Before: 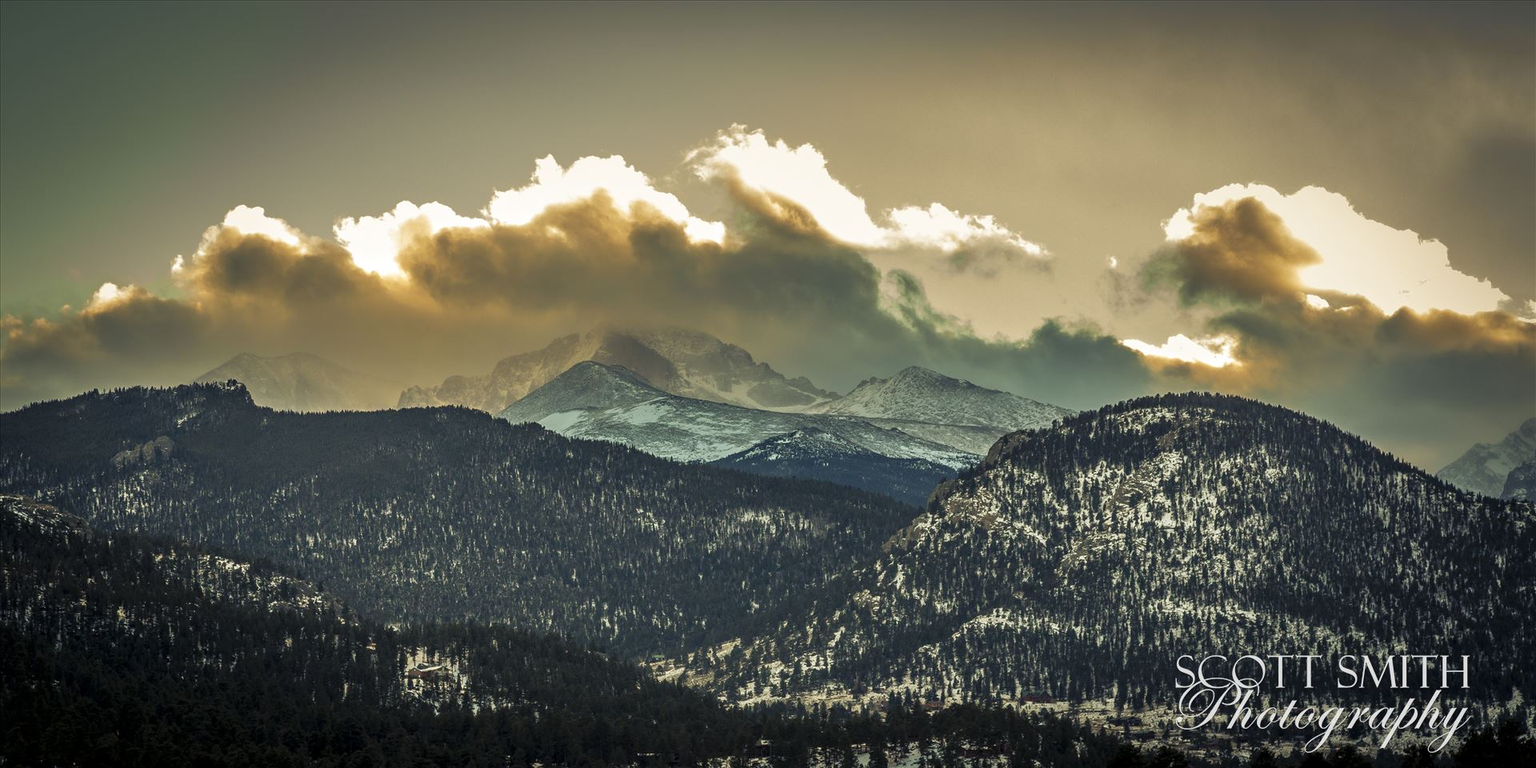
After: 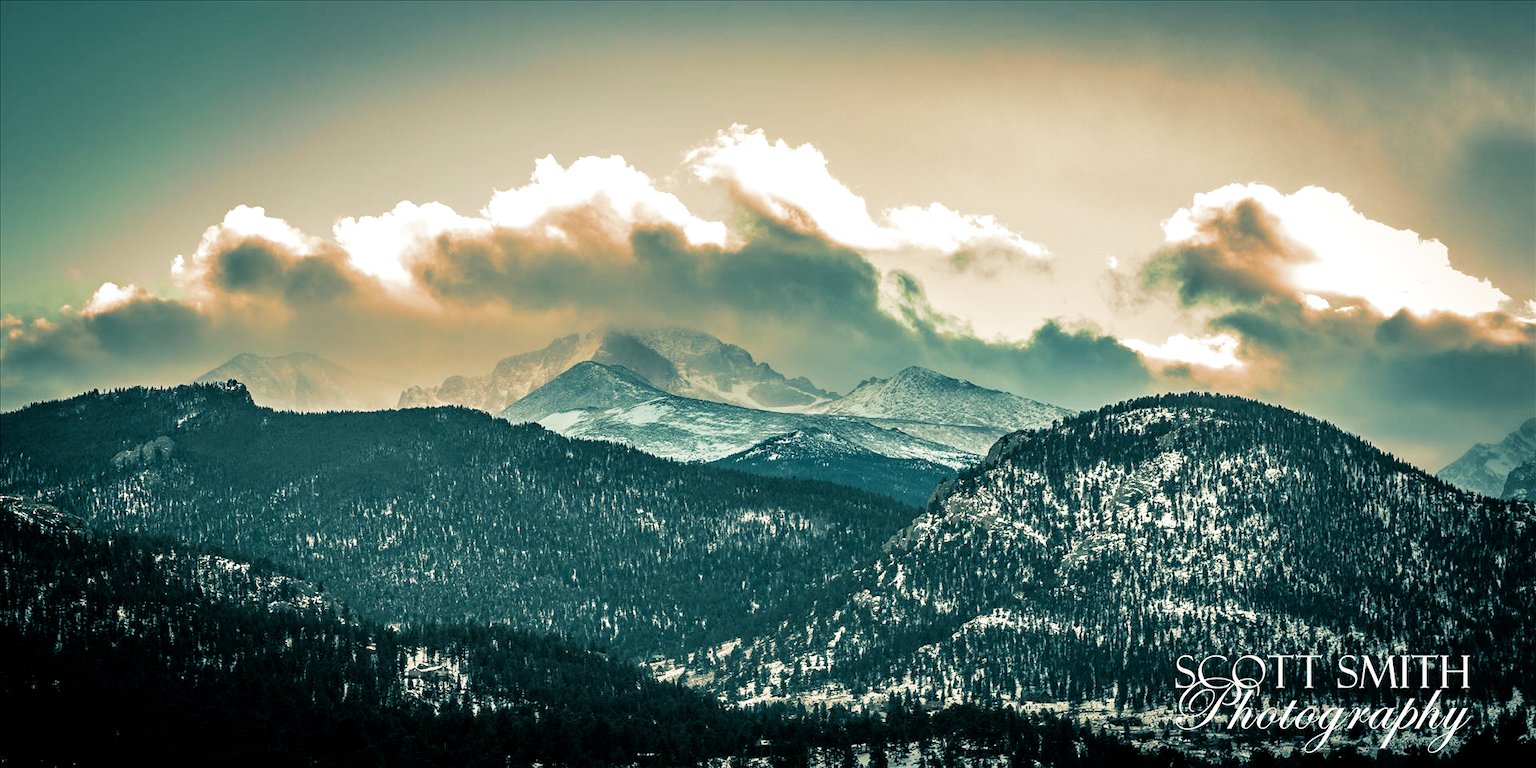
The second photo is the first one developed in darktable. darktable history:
exposure: black level correction 0, exposure 1 EV, compensate exposure bias true, compensate highlight preservation false
filmic rgb: middle gray luminance 21.73%, black relative exposure -14 EV, white relative exposure 2.96 EV, threshold 6 EV, target black luminance 0%, hardness 8.81, latitude 59.69%, contrast 1.208, highlights saturation mix 5%, shadows ↔ highlights balance 41.6%, add noise in highlights 0, color science v3 (2019), use custom middle-gray values true, iterations of high-quality reconstruction 0, contrast in highlights soft, enable highlight reconstruction true
split-toning: shadows › hue 186.43°, highlights › hue 49.29°, compress 30.29%
